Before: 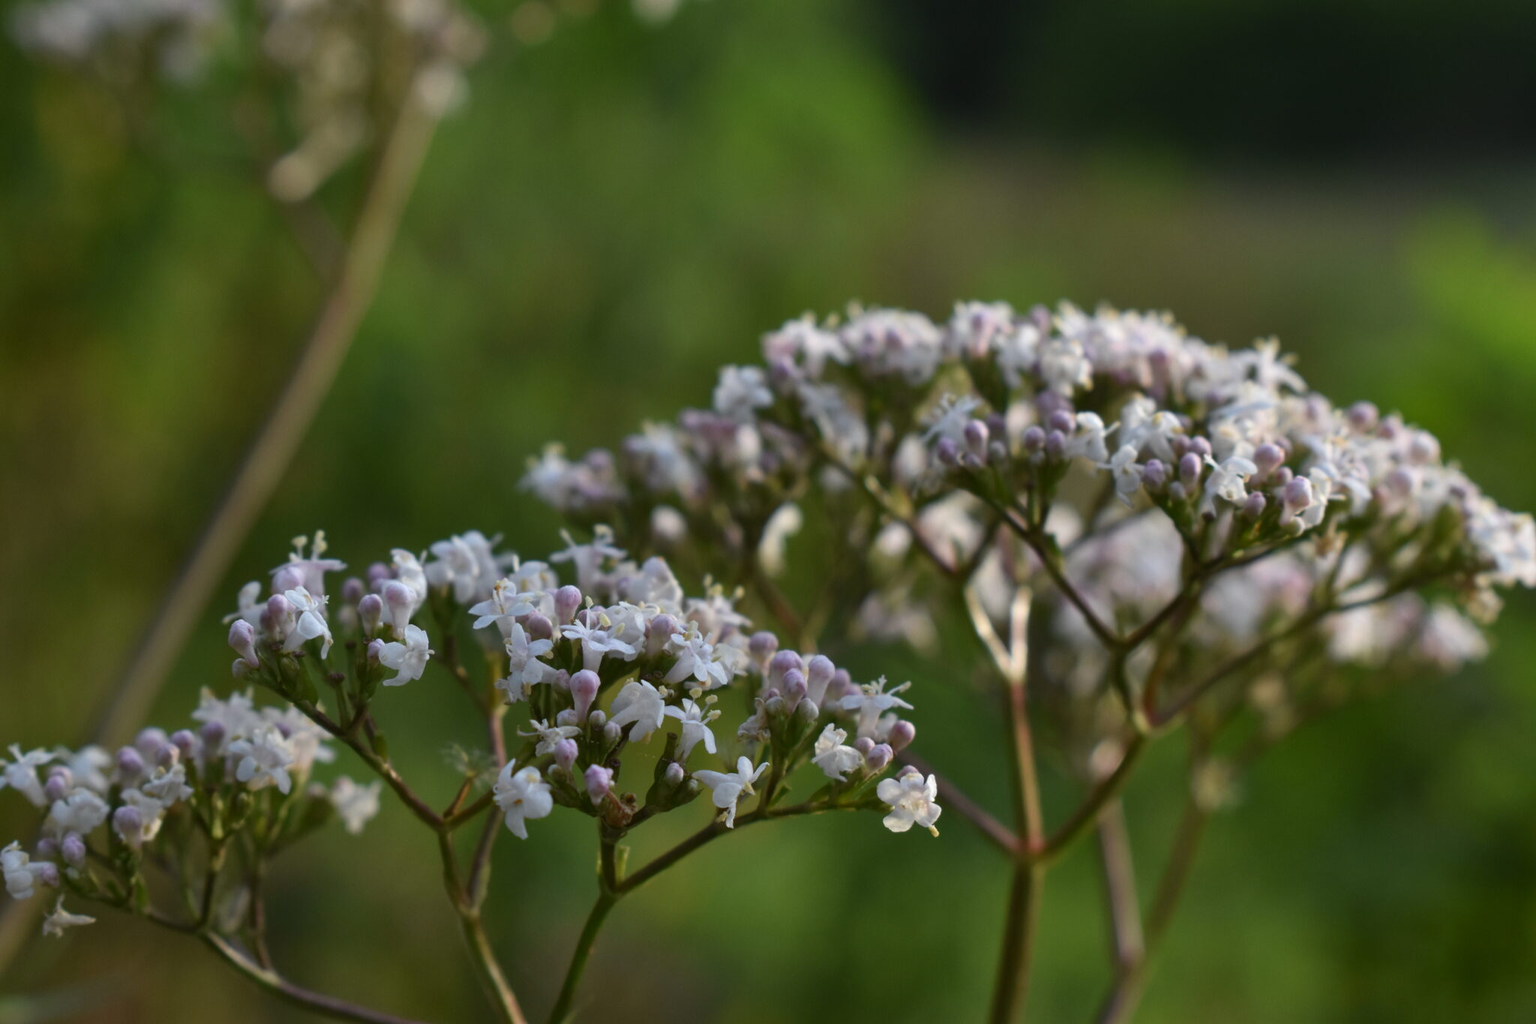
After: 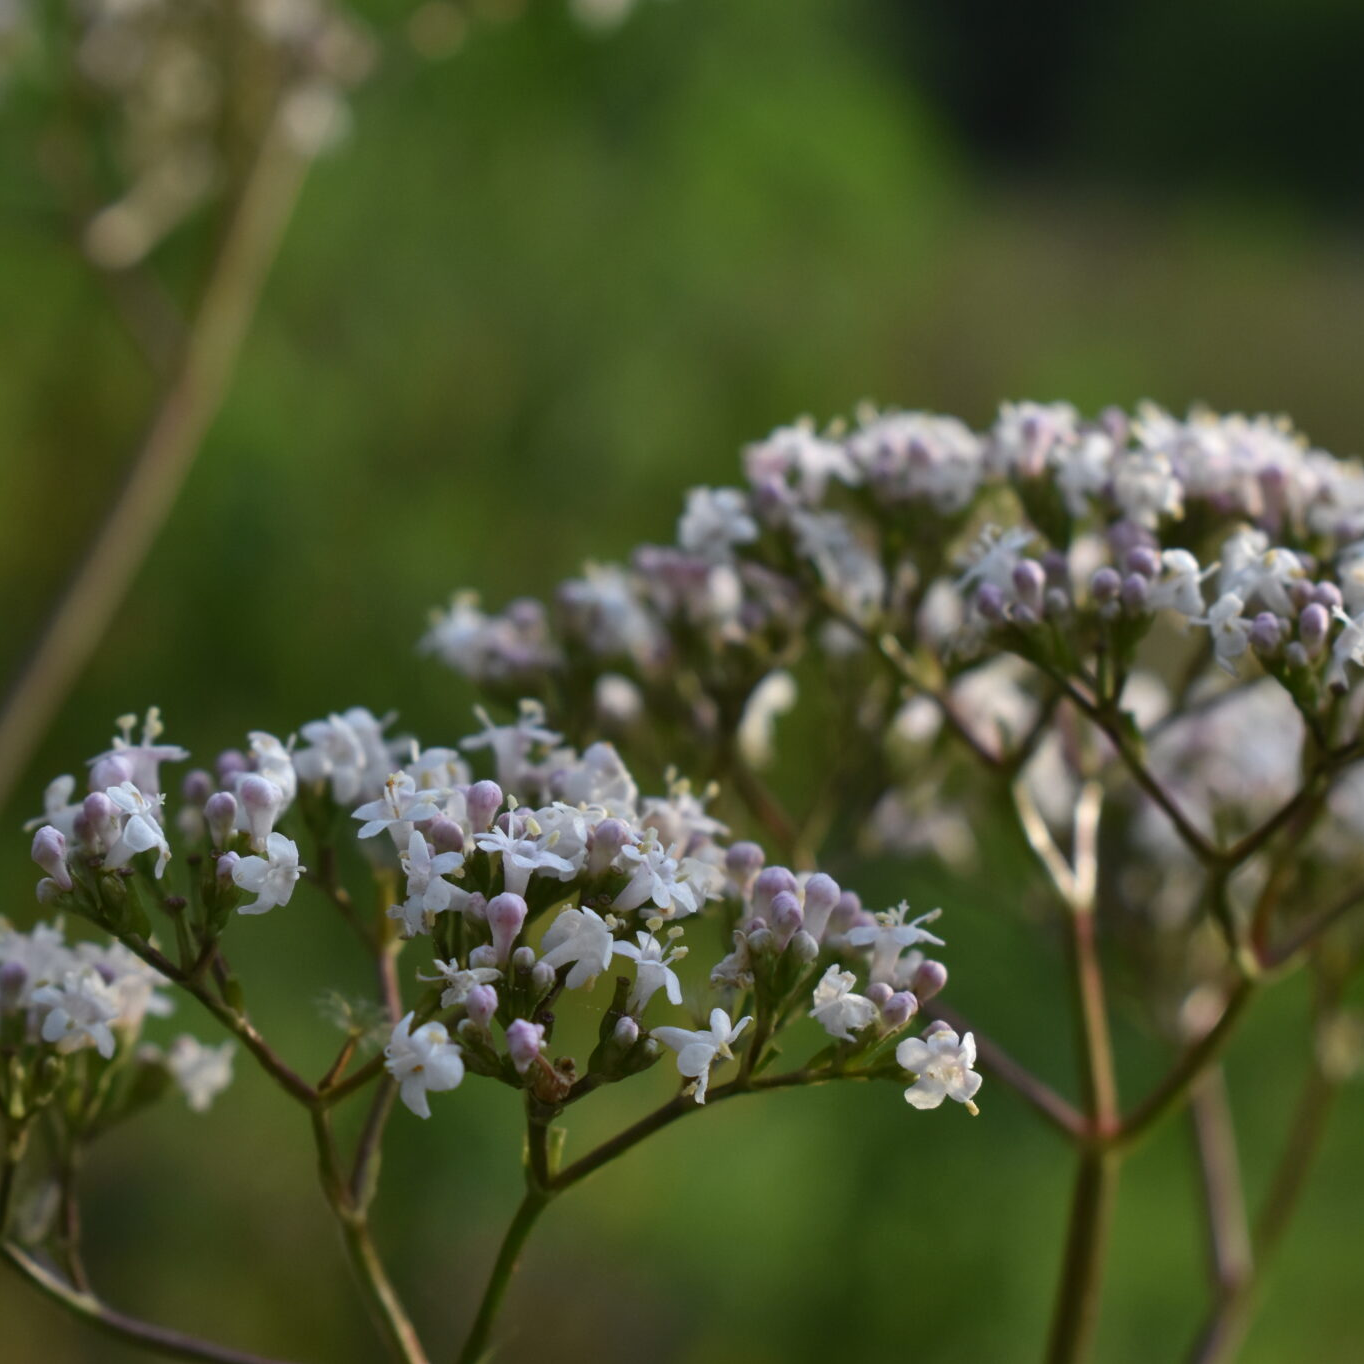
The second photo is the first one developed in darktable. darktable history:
crop and rotate: left 13.364%, right 19.986%
shadows and highlights: shadows -9.28, white point adjustment 1.36, highlights 11.6
